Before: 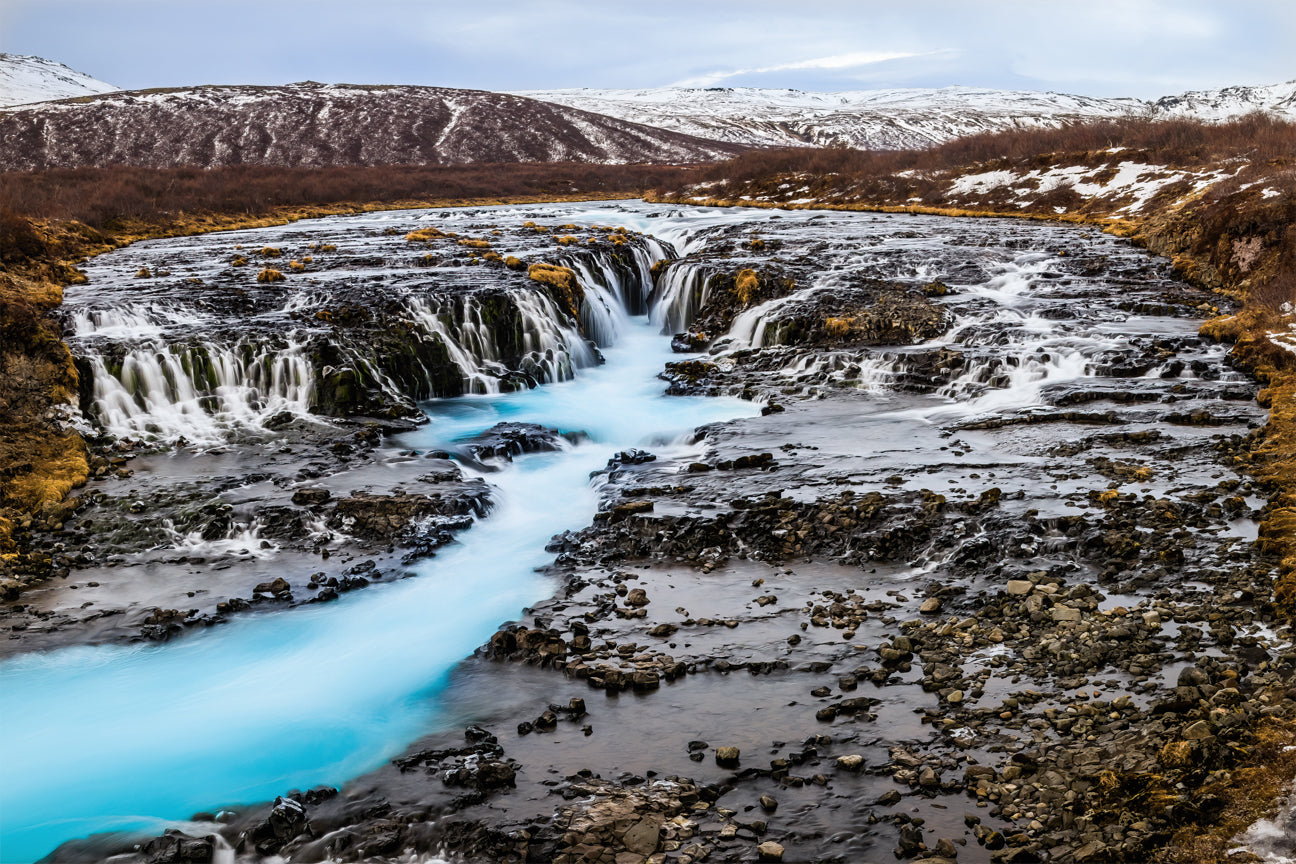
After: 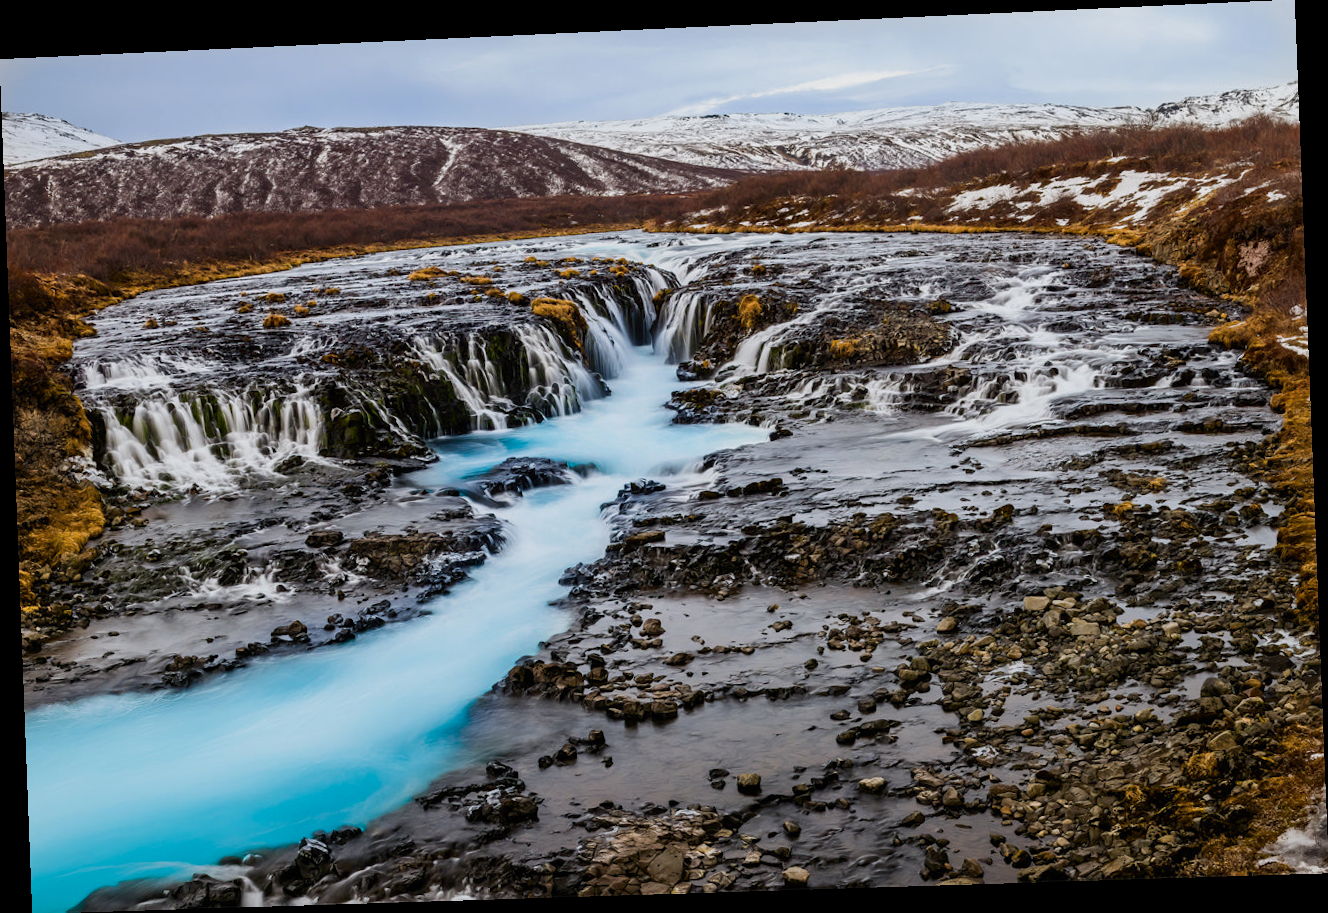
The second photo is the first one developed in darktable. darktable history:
rotate and perspective: rotation -2.22°, lens shift (horizontal) -0.022, automatic cropping off
contrast brightness saturation: contrast 0.15, brightness -0.01, saturation 0.1
tone equalizer: -8 EV 0.25 EV, -7 EV 0.417 EV, -6 EV 0.417 EV, -5 EV 0.25 EV, -3 EV -0.25 EV, -2 EV -0.417 EV, -1 EV -0.417 EV, +0 EV -0.25 EV, edges refinement/feathering 500, mask exposure compensation -1.57 EV, preserve details guided filter
